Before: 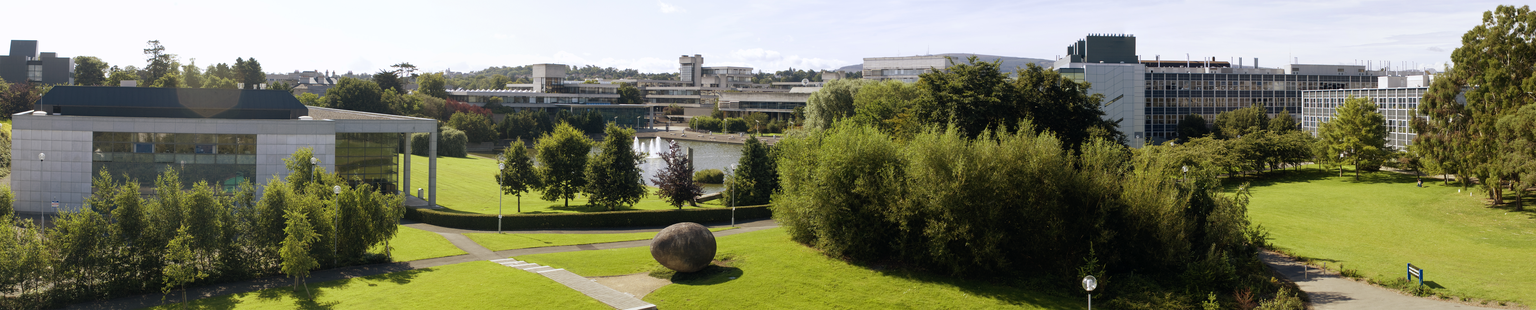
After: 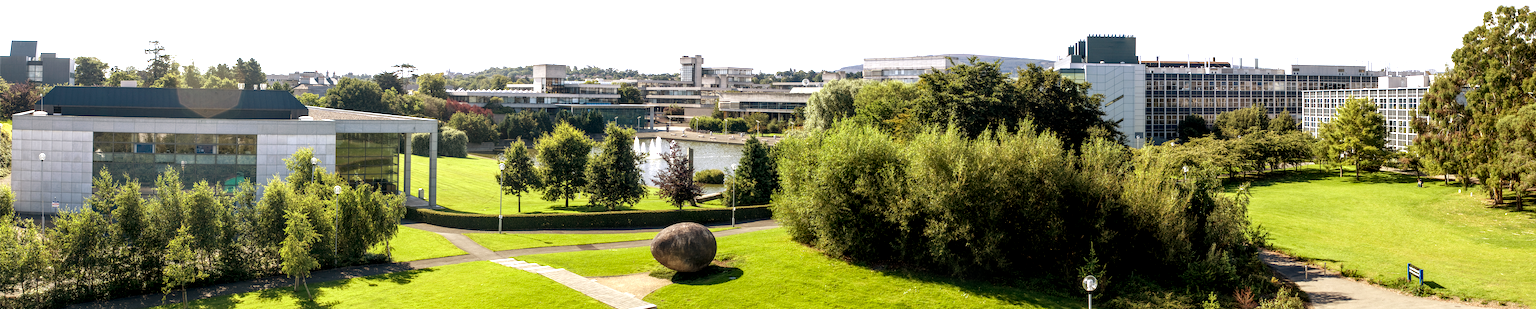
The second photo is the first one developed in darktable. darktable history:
exposure: black level correction 0, exposure 0.7 EV, compensate exposure bias true, compensate highlight preservation false
local contrast: highlights 25%, detail 150%
